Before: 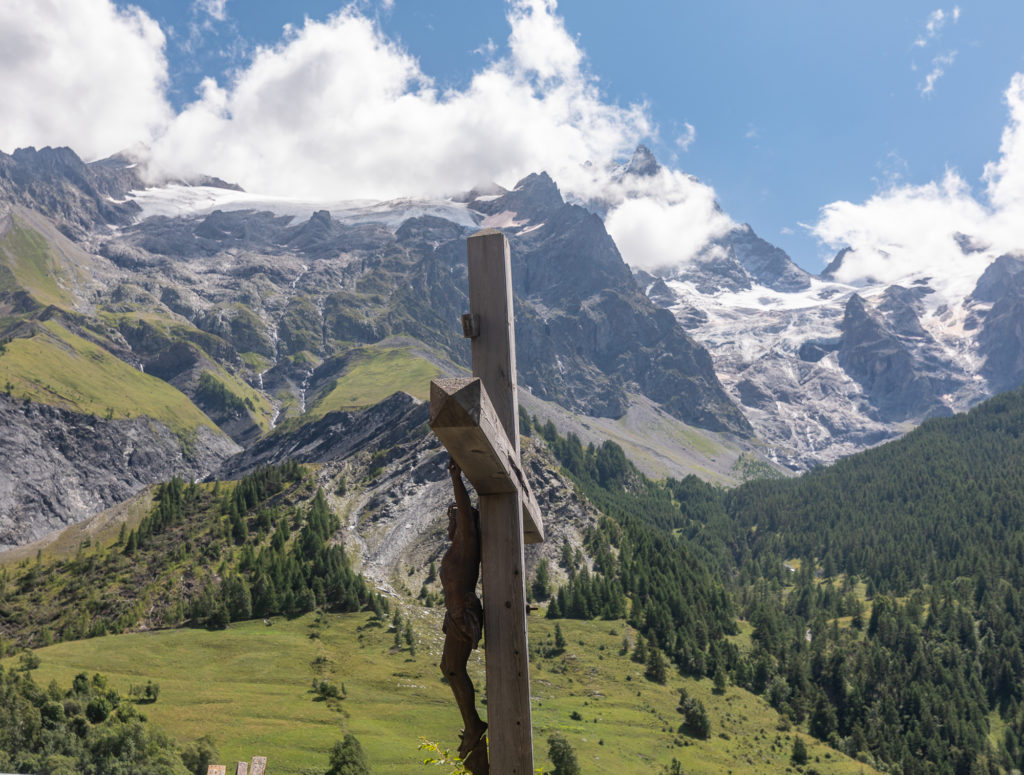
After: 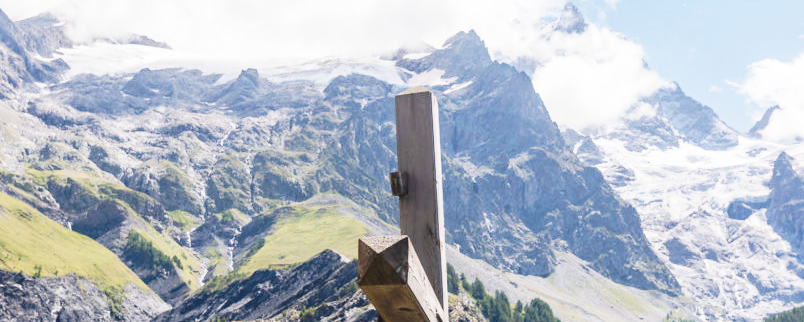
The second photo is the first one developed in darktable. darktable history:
crop: left 7.036%, top 18.398%, right 14.379%, bottom 40.043%
tone curve: curves: ch0 [(0, 0) (0.003, 0.003) (0.011, 0.013) (0.025, 0.028) (0.044, 0.05) (0.069, 0.078) (0.1, 0.113) (0.136, 0.153) (0.177, 0.2) (0.224, 0.271) (0.277, 0.374) (0.335, 0.47) (0.399, 0.574) (0.468, 0.688) (0.543, 0.79) (0.623, 0.859) (0.709, 0.919) (0.801, 0.957) (0.898, 0.978) (1, 1)], preserve colors none
